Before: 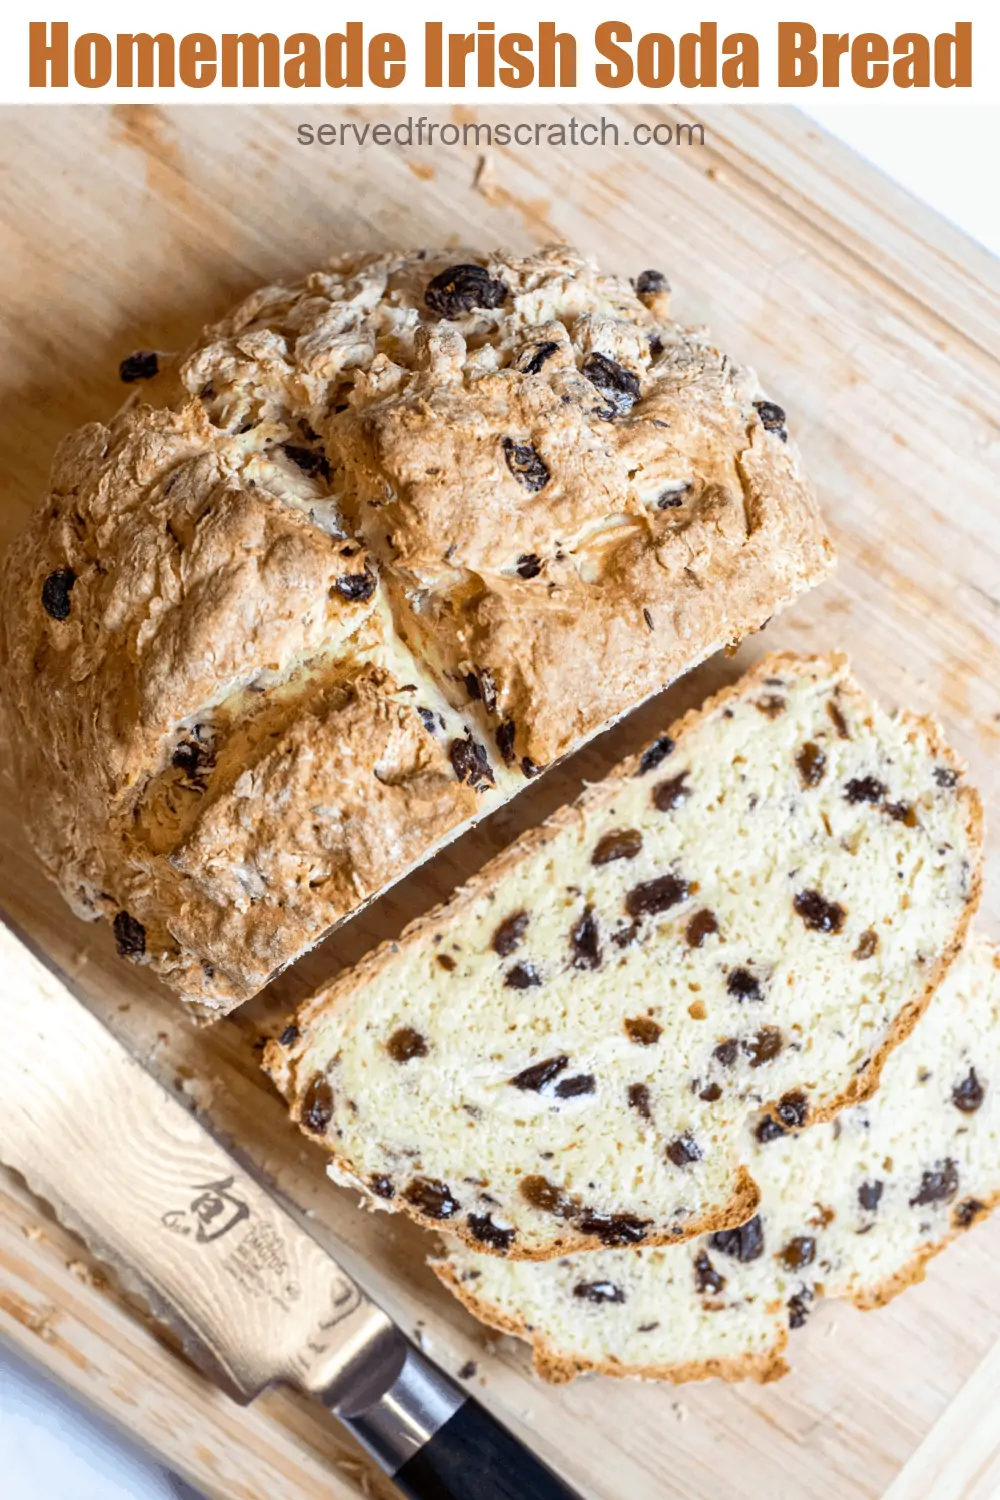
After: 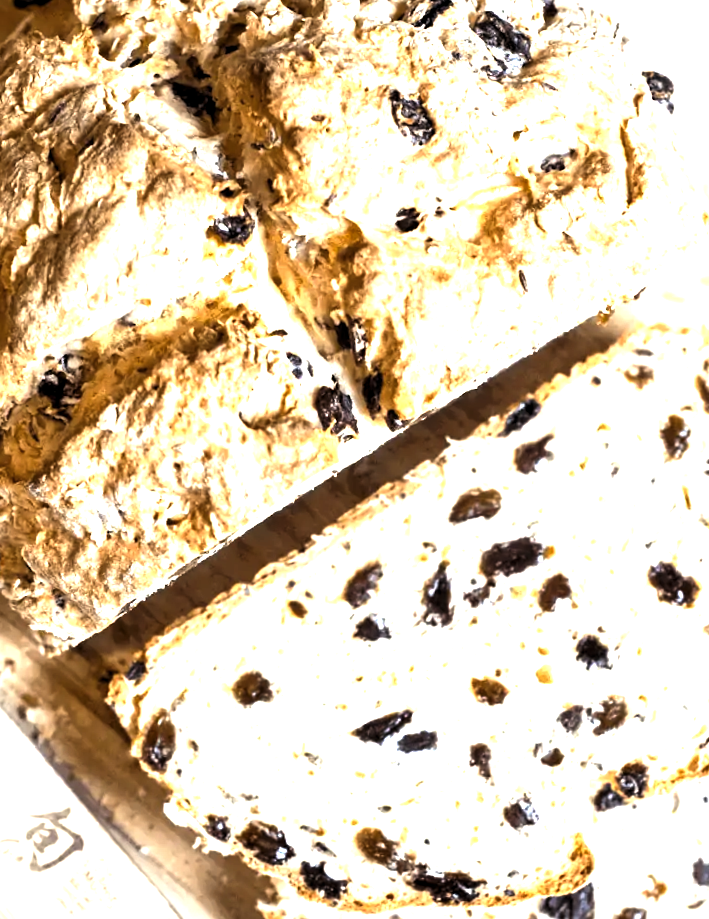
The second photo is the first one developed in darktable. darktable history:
tone equalizer: edges refinement/feathering 500, mask exposure compensation -1.57 EV, preserve details no
exposure: black level correction 0, exposure 0.499 EV, compensate exposure bias true, compensate highlight preservation false
color correction: highlights b* 3.05
levels: levels [0.044, 0.475, 0.791]
crop and rotate: angle -3.99°, left 9.759%, top 20.564%, right 12.092%, bottom 11.904%
